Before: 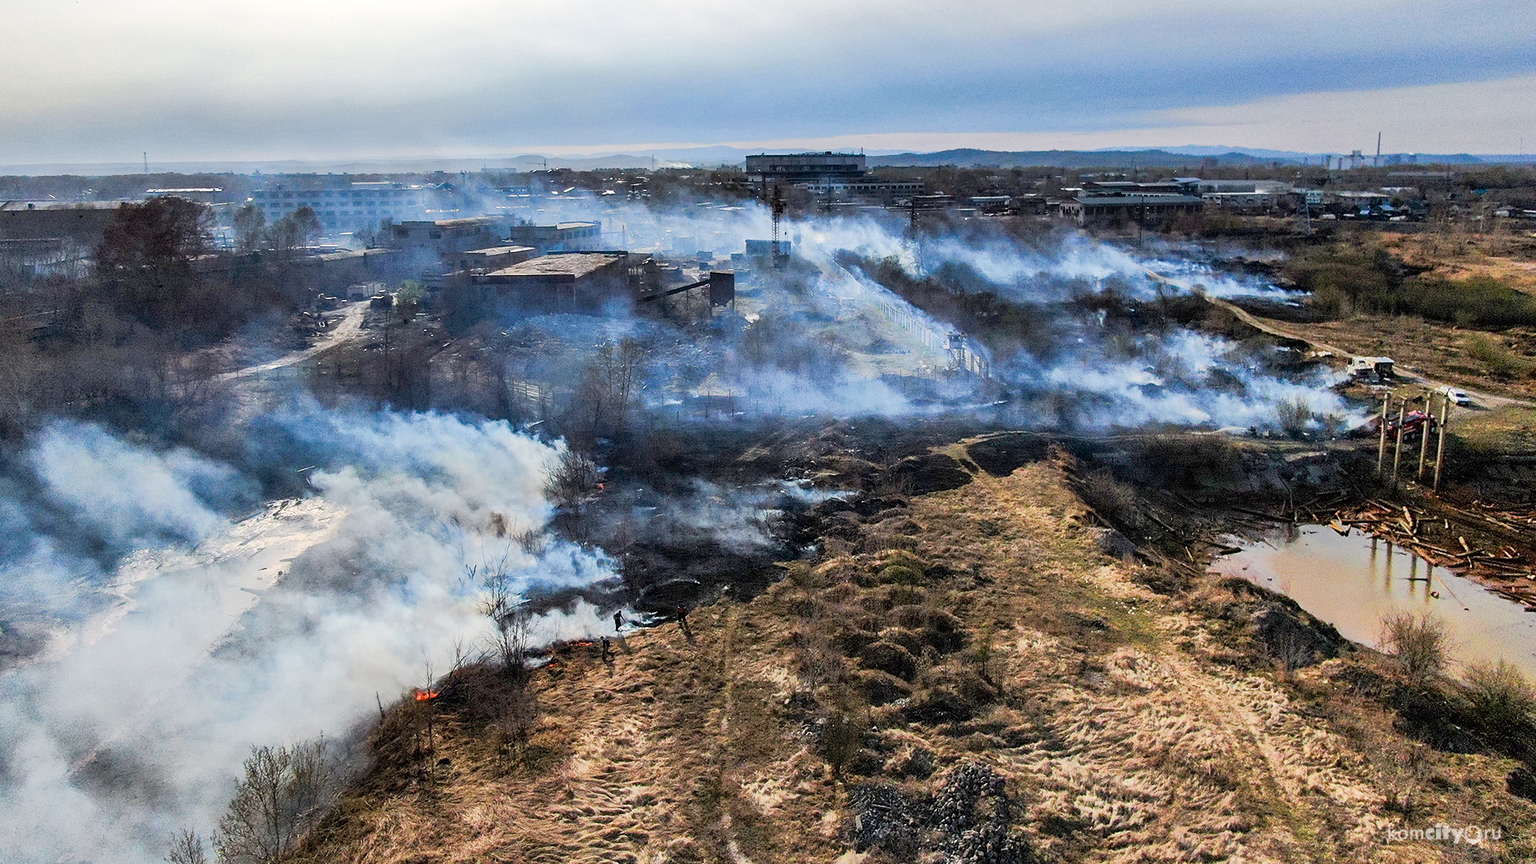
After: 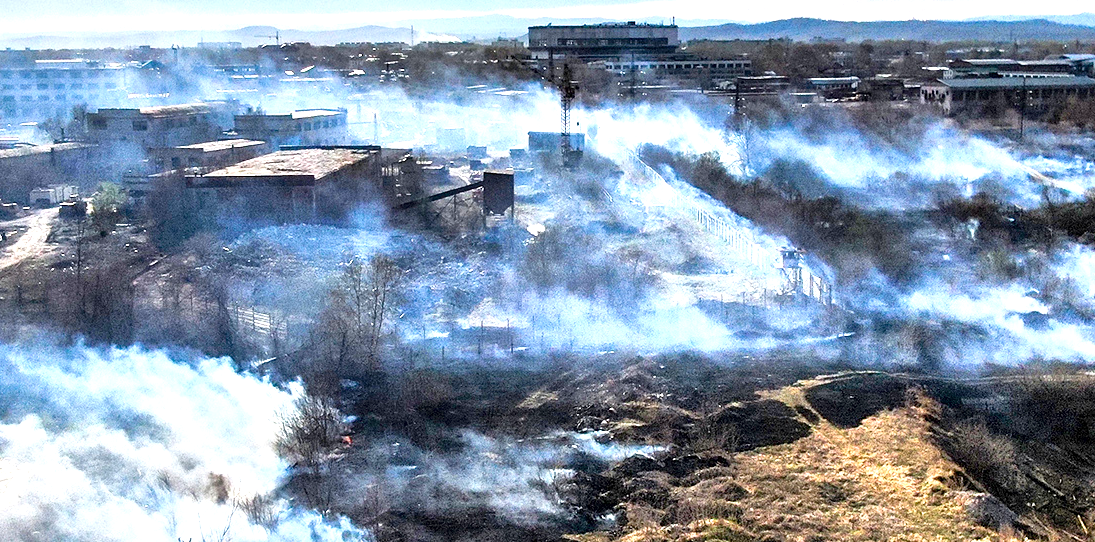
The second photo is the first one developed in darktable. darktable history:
crop: left 21.077%, top 15.605%, right 21.88%, bottom 34.151%
local contrast: mode bilateral grid, contrast 19, coarseness 49, detail 150%, midtone range 0.2
exposure: black level correction 0, exposure 0.949 EV, compensate highlight preservation false
